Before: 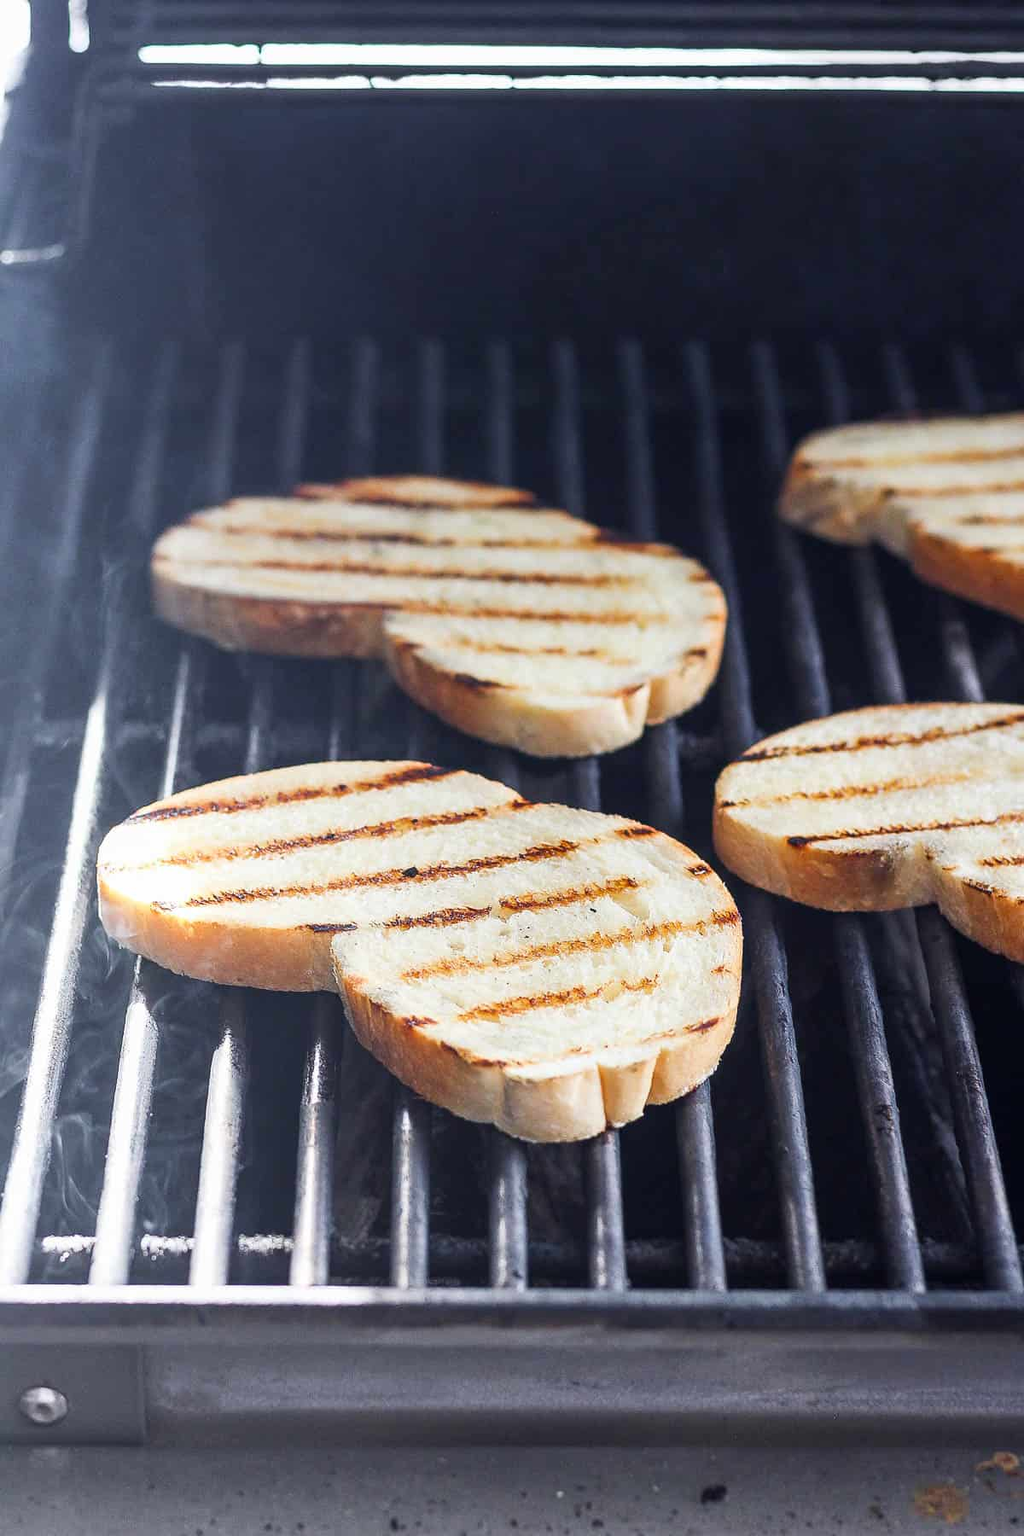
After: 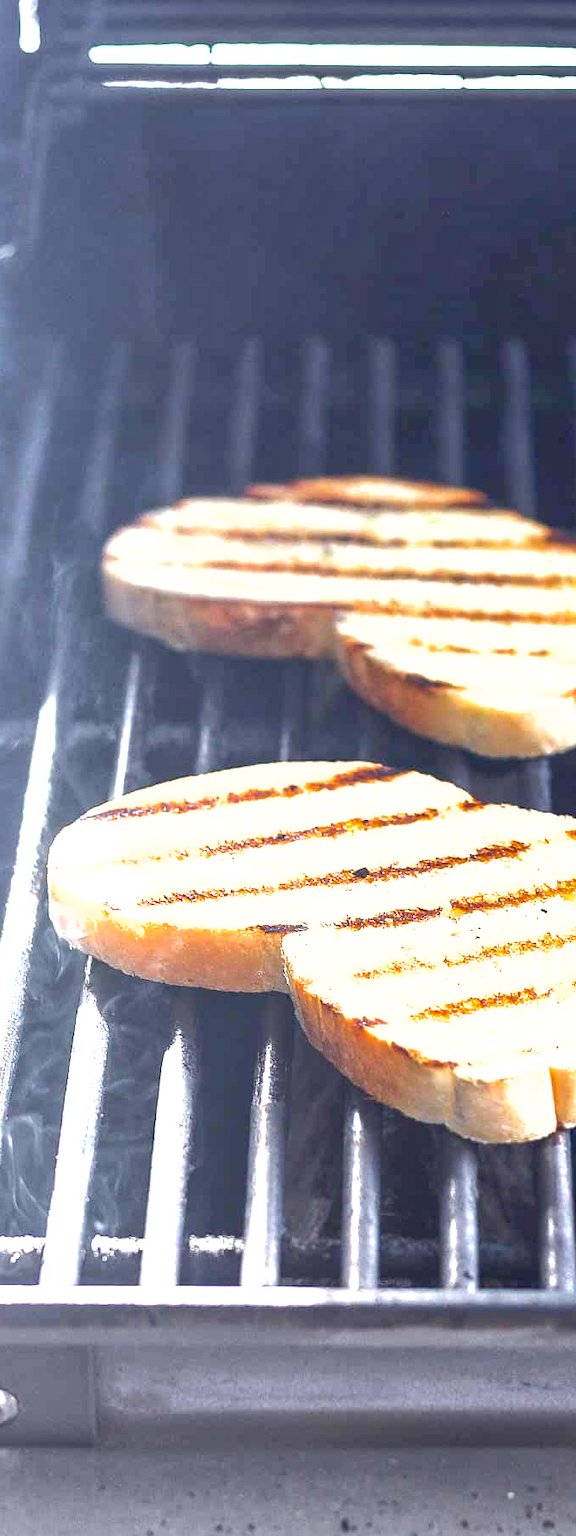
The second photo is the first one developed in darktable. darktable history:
crop: left 4.902%, right 38.82%
exposure: black level correction 0.001, exposure 0.957 EV, compensate highlight preservation false
shadows and highlights: on, module defaults
